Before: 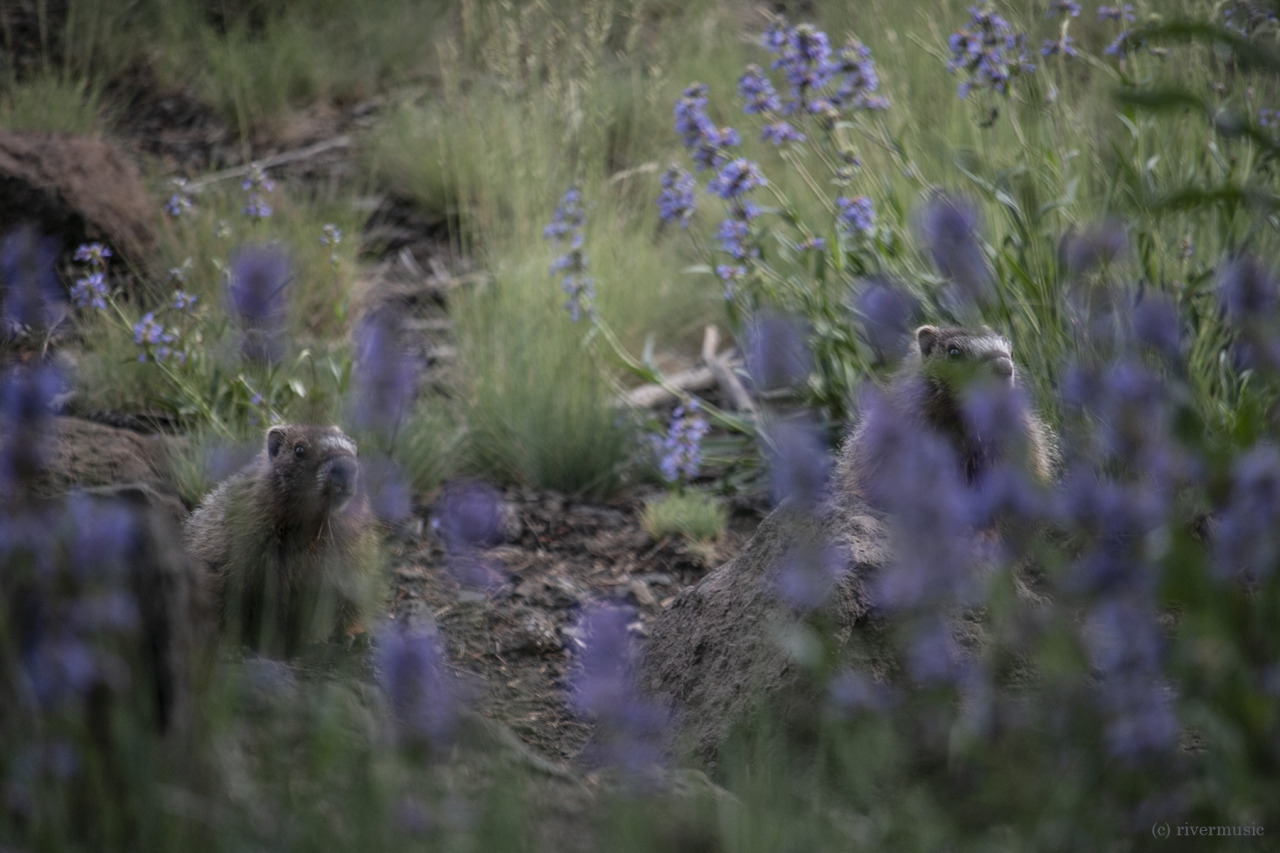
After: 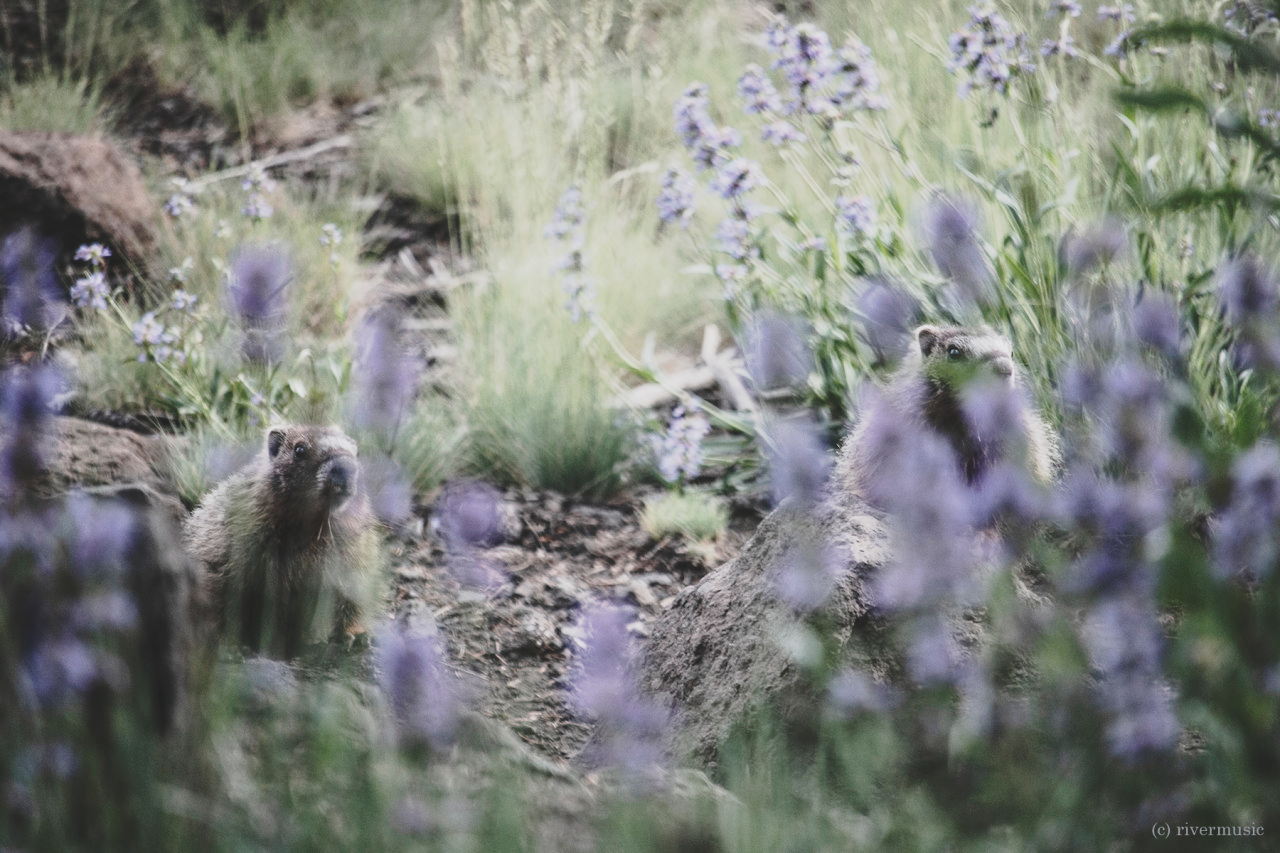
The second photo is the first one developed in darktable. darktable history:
contrast brightness saturation: contrast -0.249, saturation -0.442
base curve: curves: ch0 [(0, 0) (0.028, 0.03) (0.121, 0.232) (0.46, 0.748) (0.859, 0.968) (1, 1)], preserve colors none
tone equalizer: -8 EV -0.715 EV, -7 EV -0.677 EV, -6 EV -0.627 EV, -5 EV -0.385 EV, -3 EV 0.386 EV, -2 EV 0.6 EV, -1 EV 0.693 EV, +0 EV 0.779 EV, edges refinement/feathering 500, mask exposure compensation -1.57 EV, preserve details no
exposure: exposure 0.638 EV, compensate highlight preservation false
